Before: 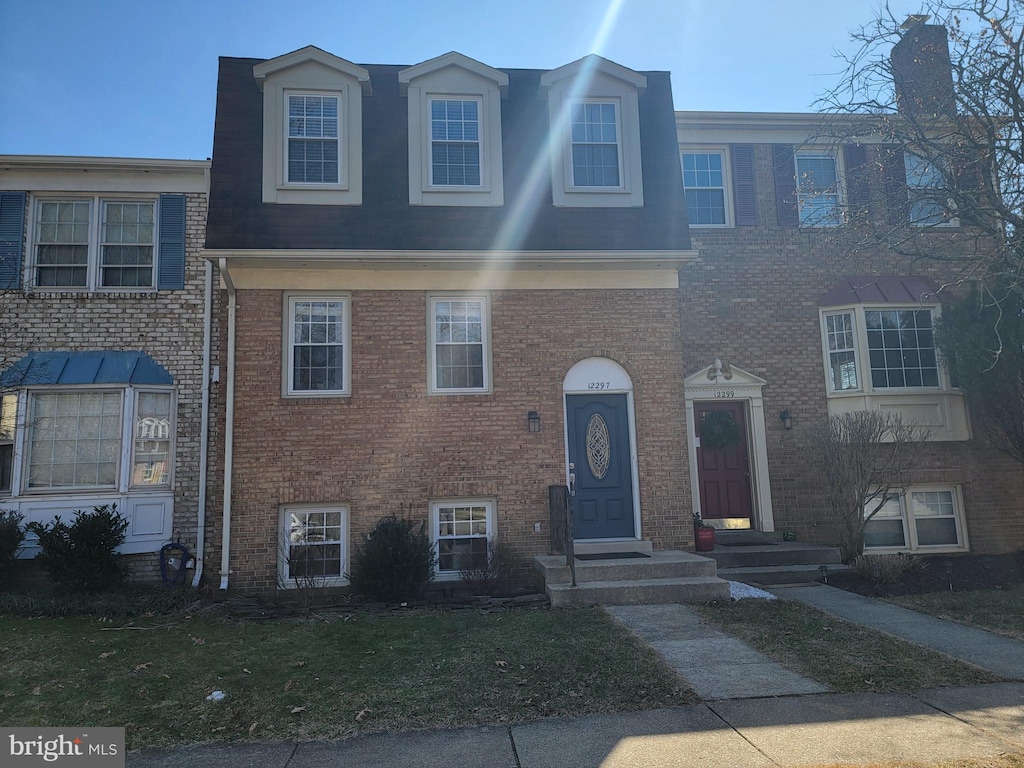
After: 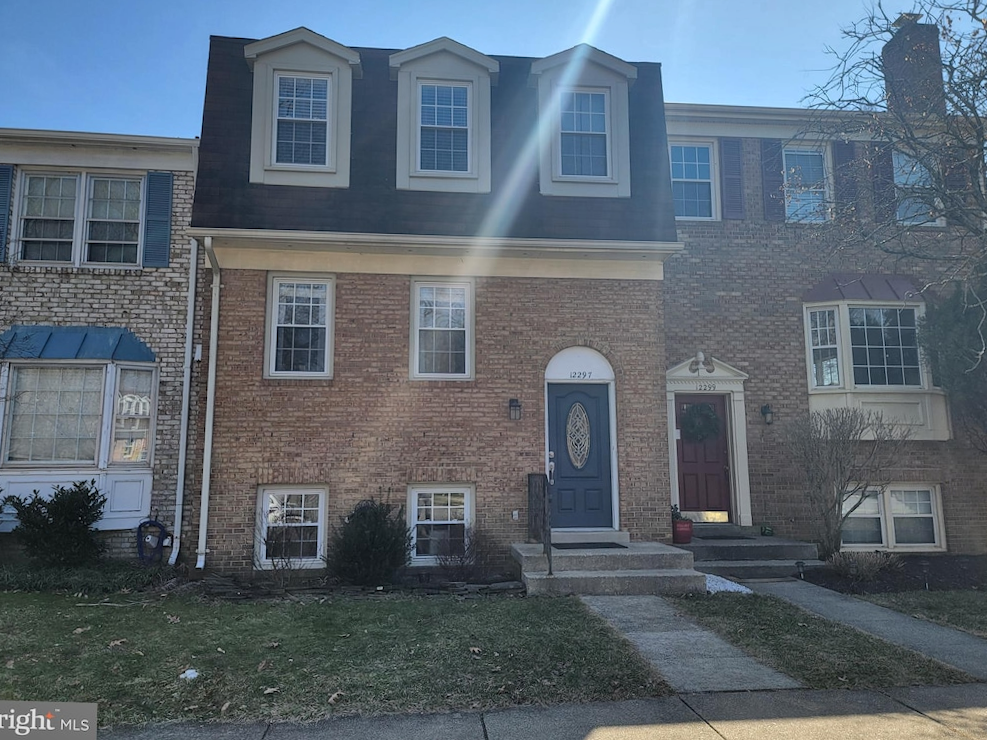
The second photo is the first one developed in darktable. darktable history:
crop and rotate: angle -1.61°
shadows and highlights: shadows 59, soften with gaussian
local contrast: mode bilateral grid, contrast 20, coarseness 51, detail 119%, midtone range 0.2
